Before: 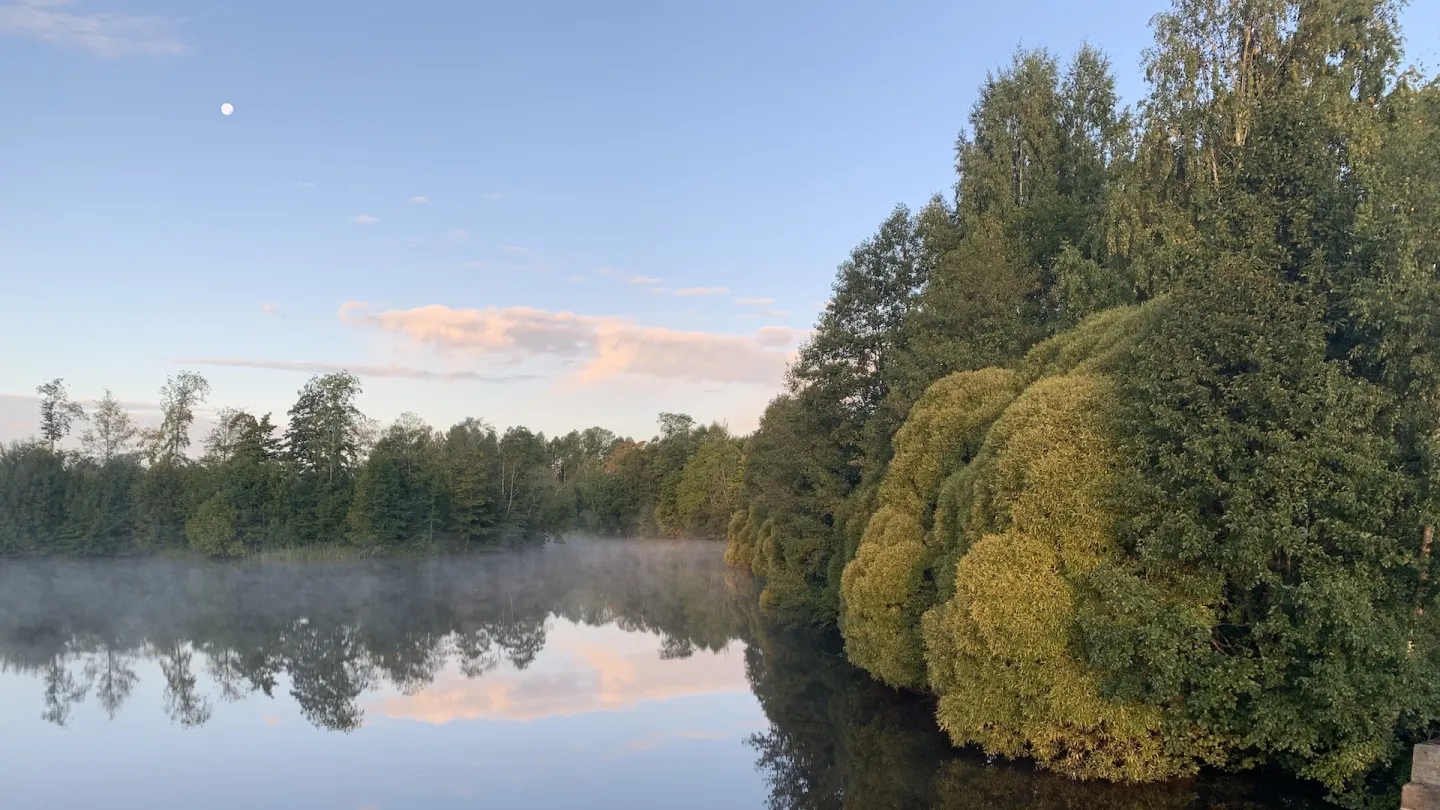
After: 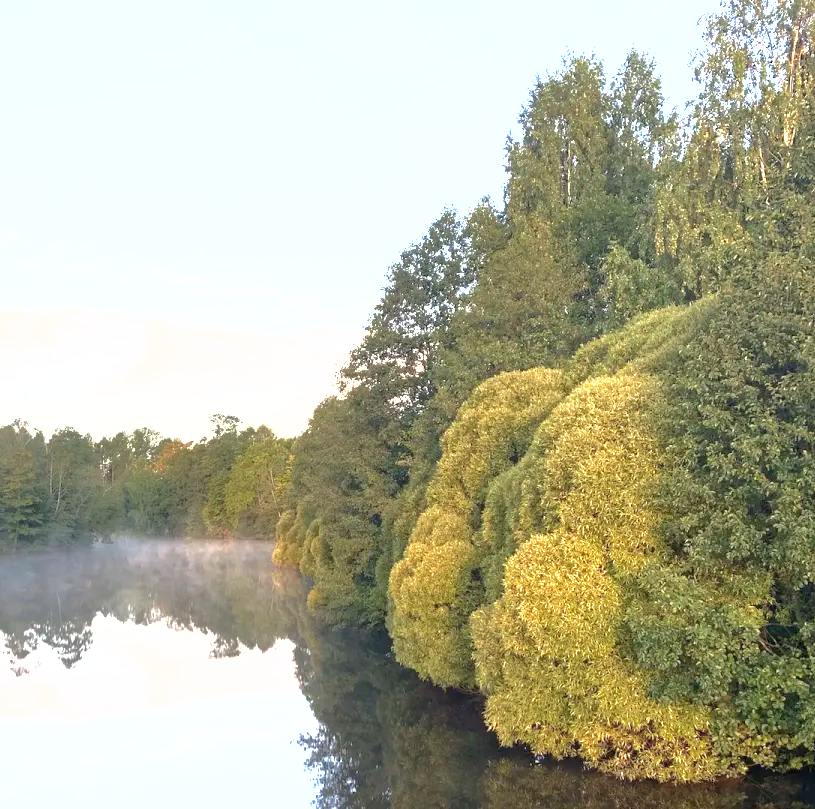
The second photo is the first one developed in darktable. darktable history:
exposure: black level correction 0, exposure 1.6 EV, compensate exposure bias true, compensate highlight preservation false
crop: left 31.458%, top 0%, right 11.876%
shadows and highlights: shadows 40, highlights -60
